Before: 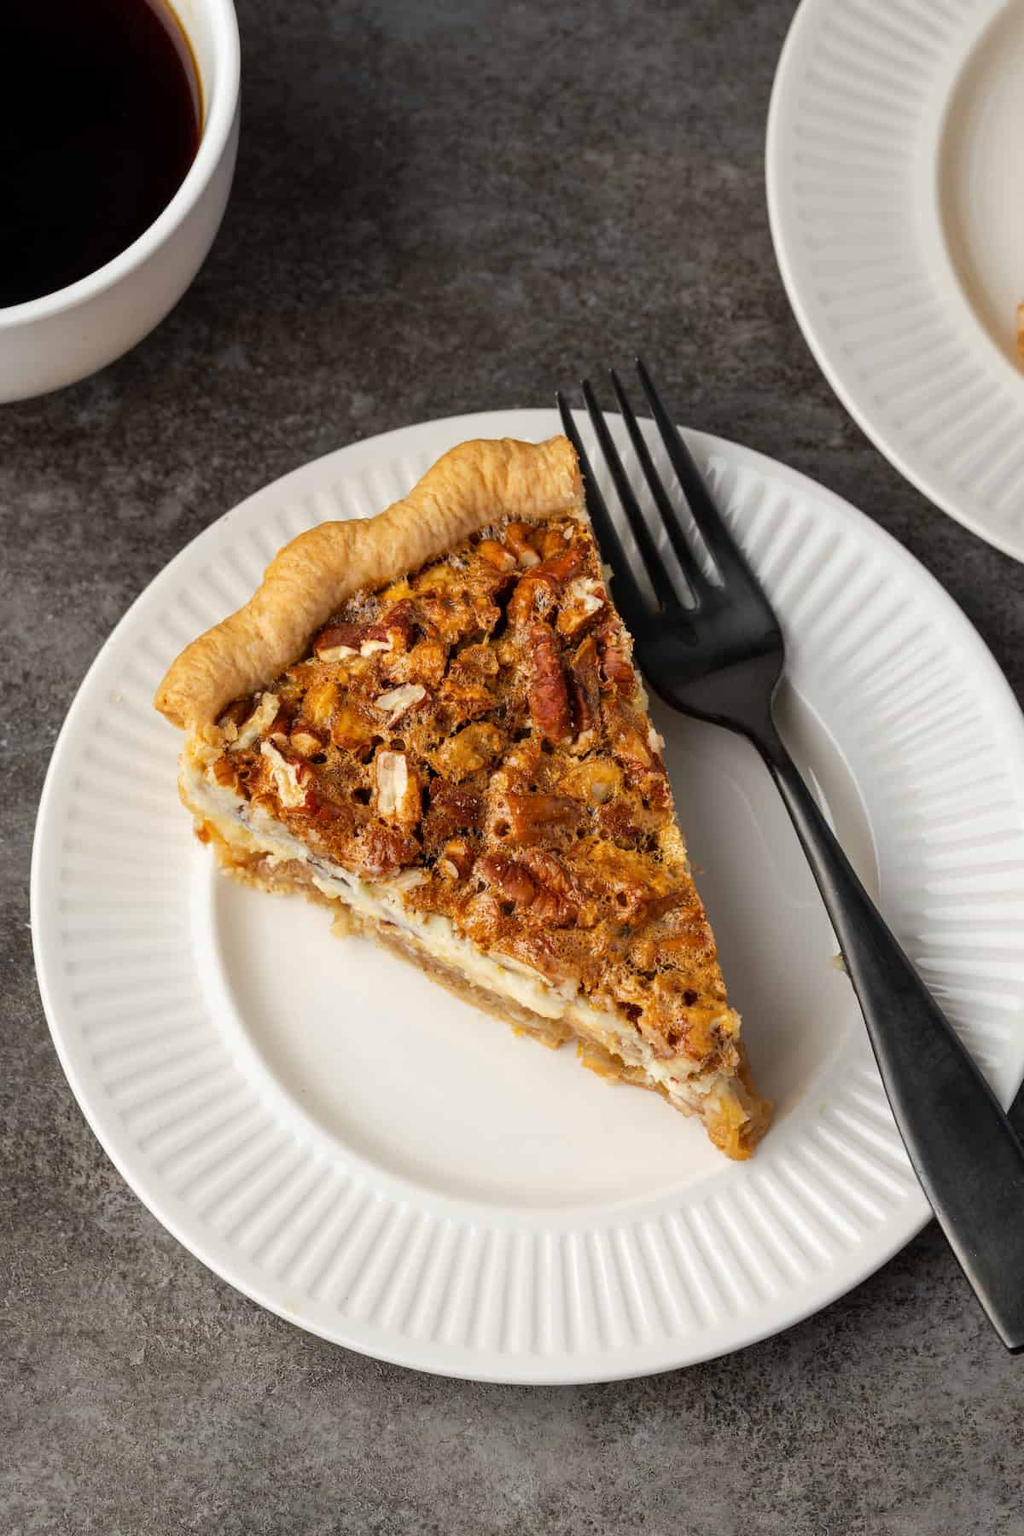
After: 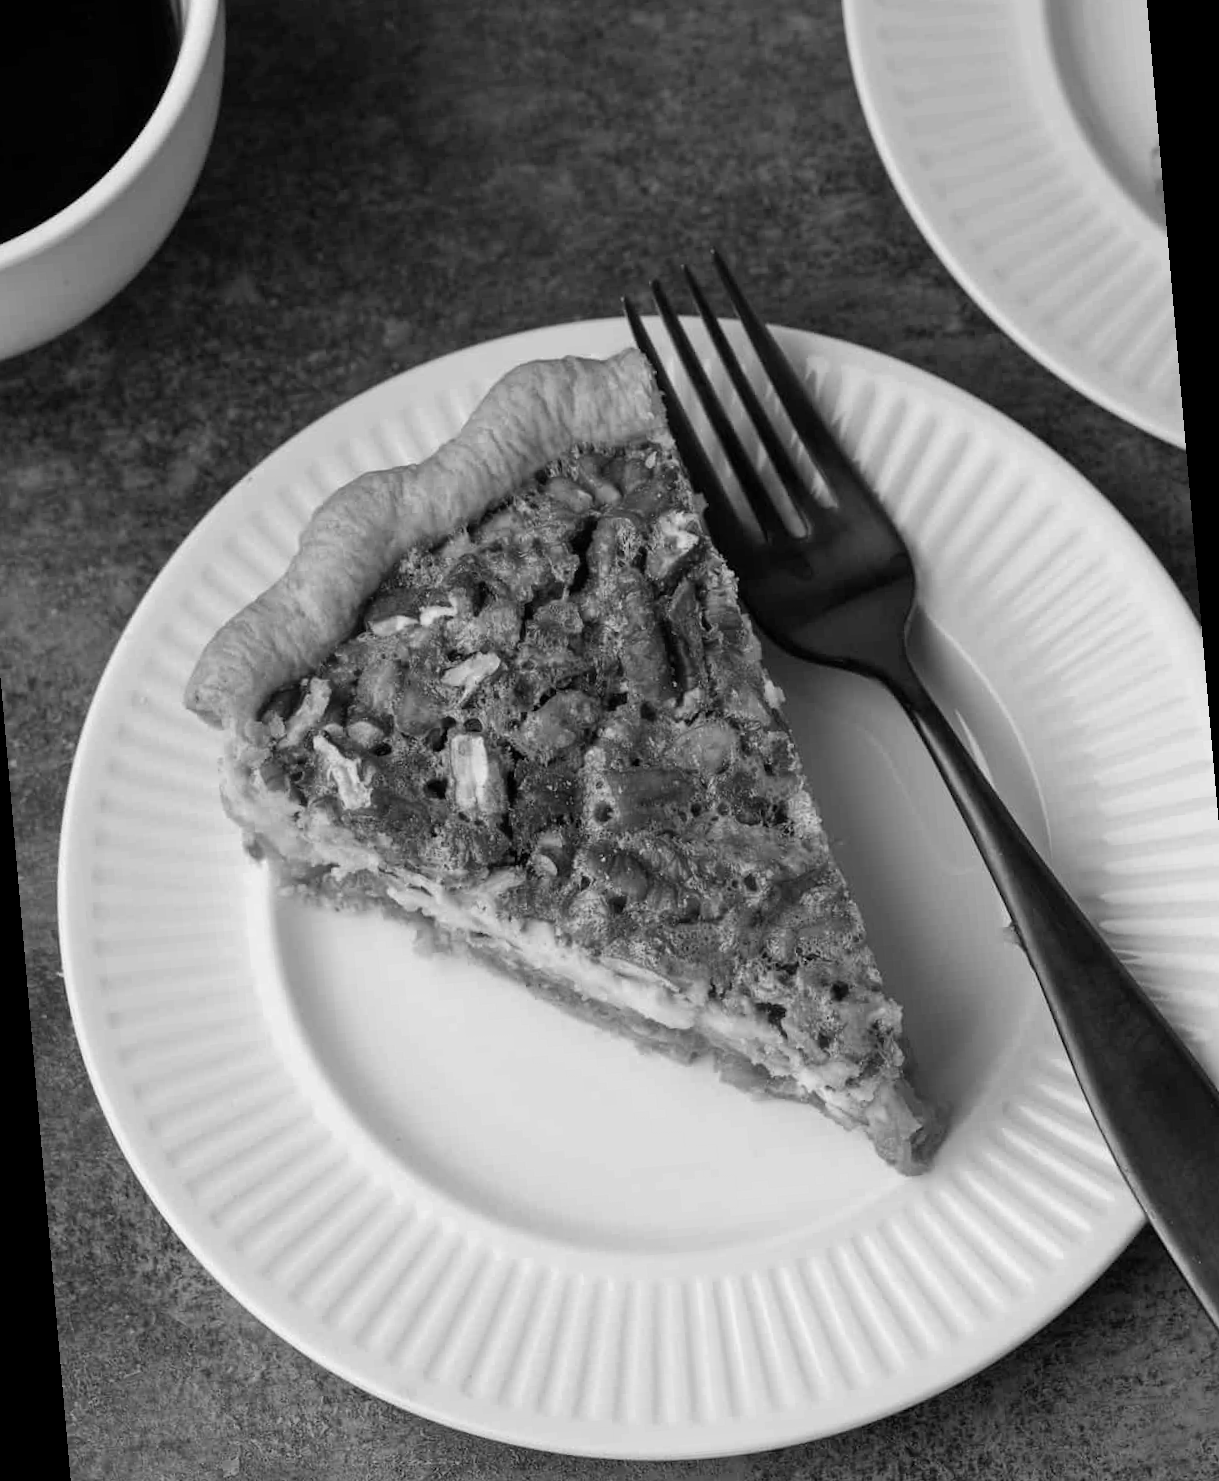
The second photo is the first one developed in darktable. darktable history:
color calibration: output gray [0.18, 0.41, 0.41, 0], gray › normalize channels true, illuminant same as pipeline (D50), adaptation XYZ, x 0.346, y 0.359, gamut compression 0
rotate and perspective: rotation -5°, crop left 0.05, crop right 0.952, crop top 0.11, crop bottom 0.89
